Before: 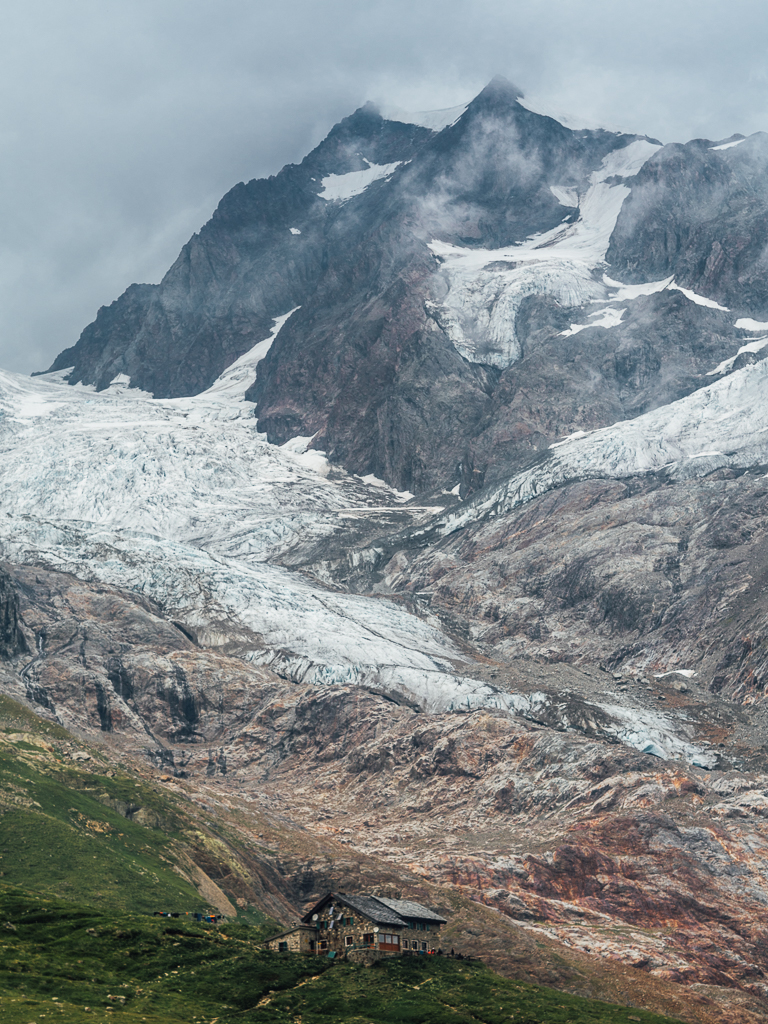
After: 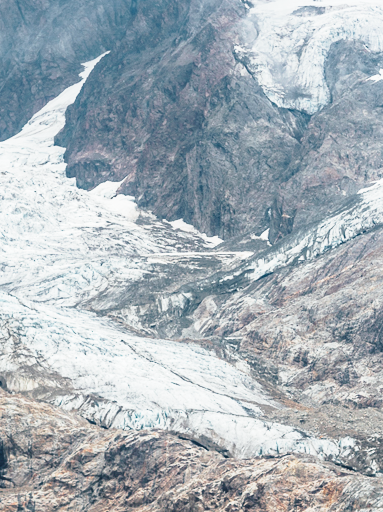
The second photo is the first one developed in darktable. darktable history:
base curve: curves: ch0 [(0, 0) (0.028, 0.03) (0.121, 0.232) (0.46, 0.748) (0.859, 0.968) (1, 1)], preserve colors none
crop: left 25%, top 25%, right 25%, bottom 25%
